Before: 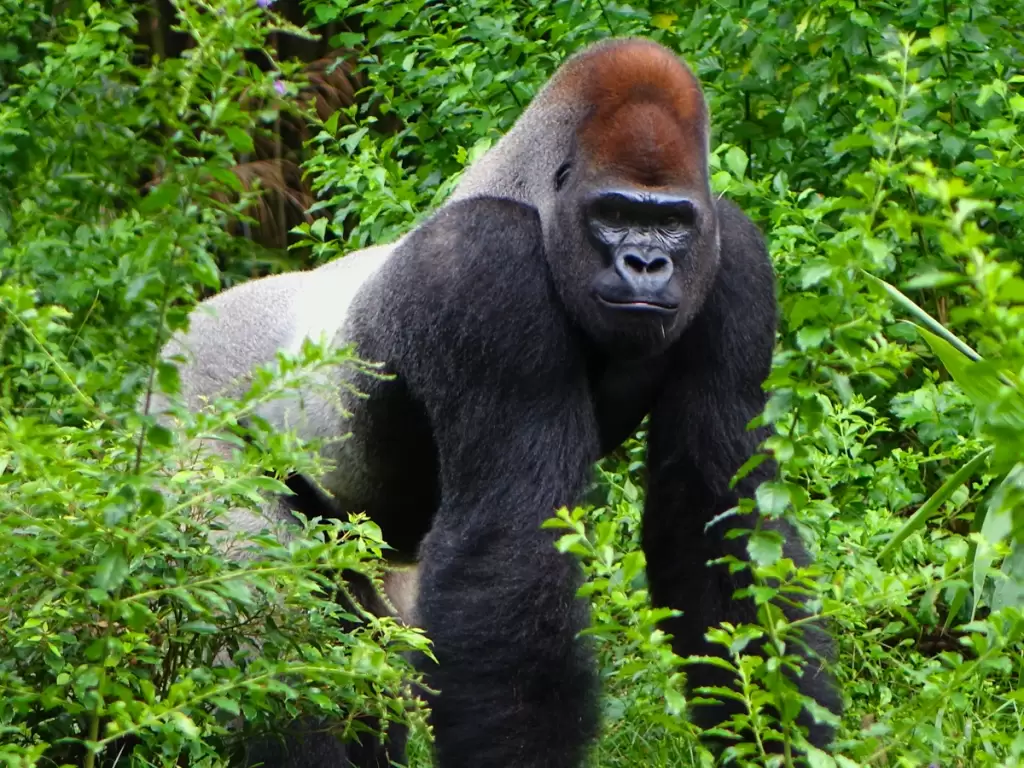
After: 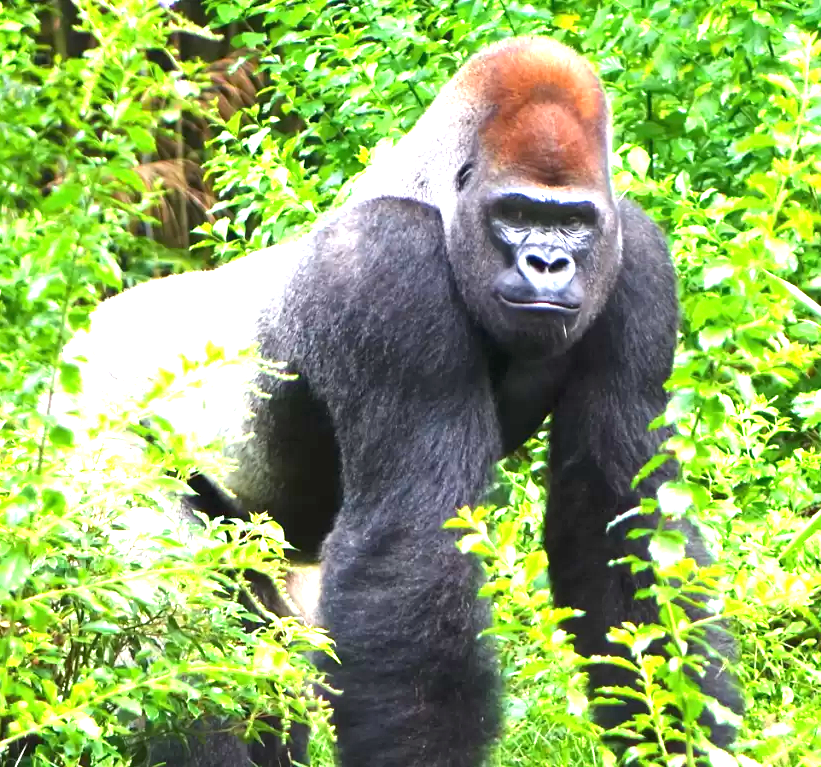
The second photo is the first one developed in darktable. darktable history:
exposure: black level correction 0, exposure 2.138 EV, compensate exposure bias true, compensate highlight preservation false
crop and rotate: left 9.597%, right 10.195%
